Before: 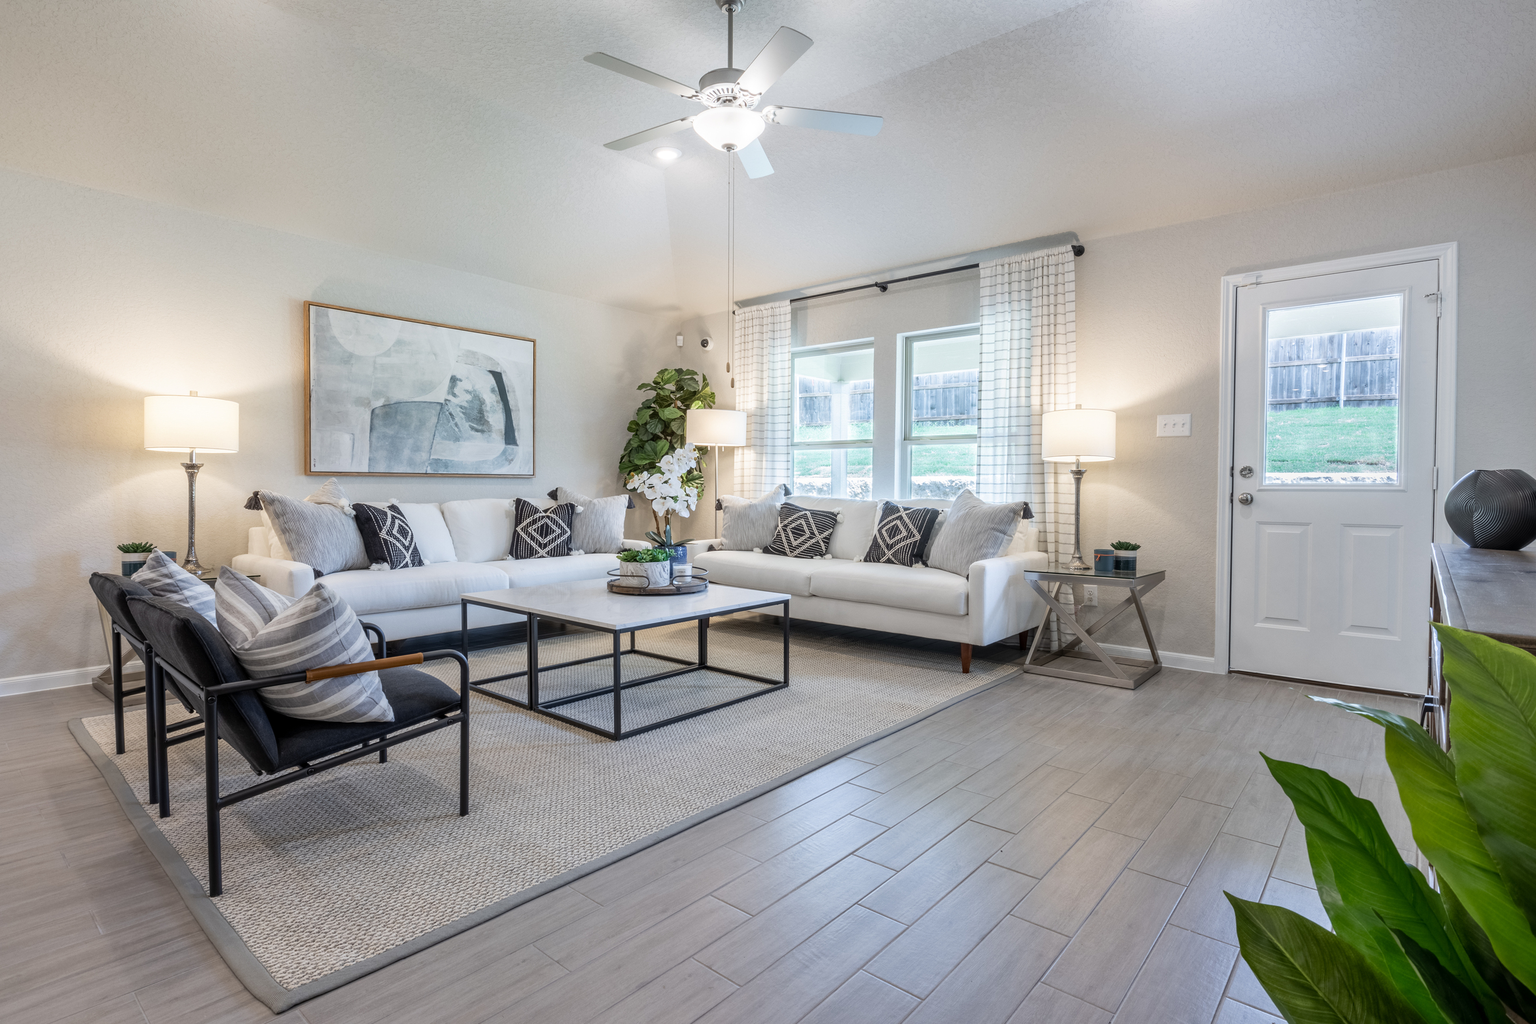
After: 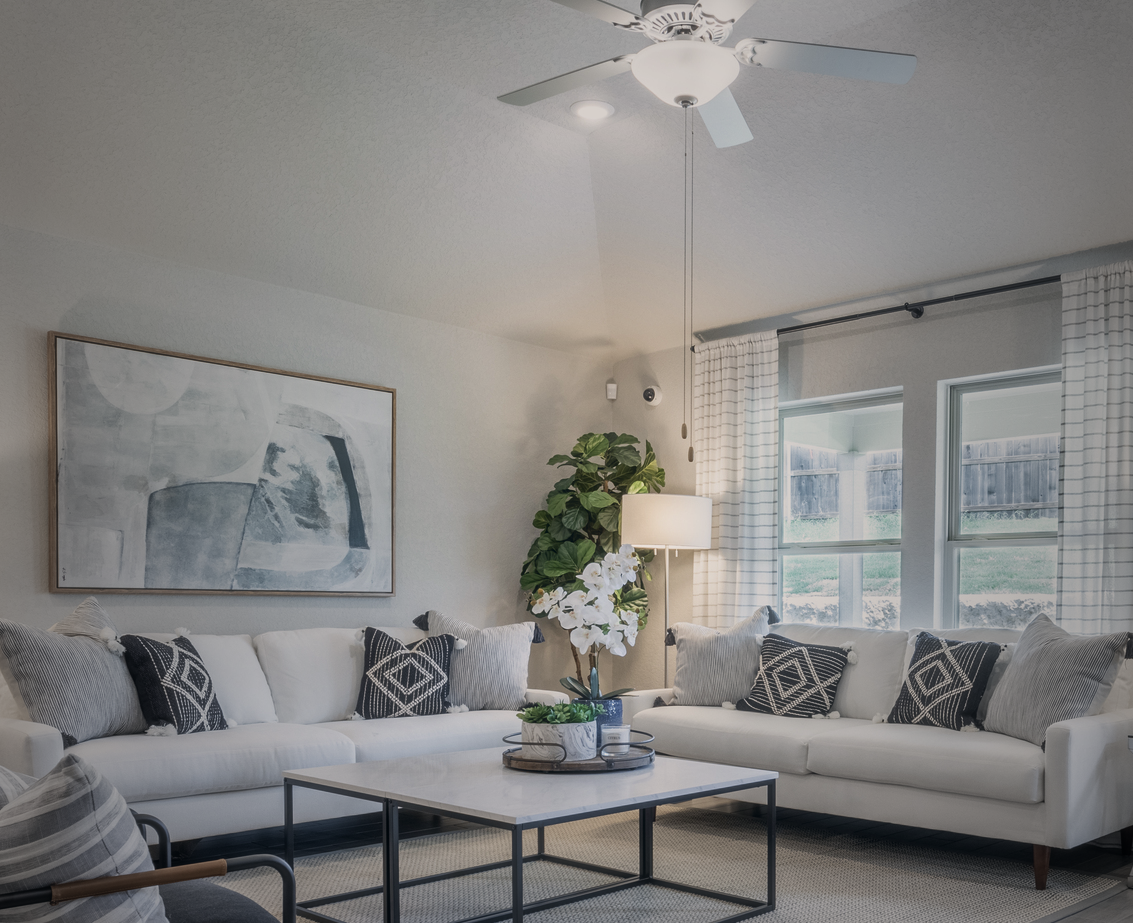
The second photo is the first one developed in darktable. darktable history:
exposure: exposure -0.305 EV, compensate highlight preservation false
vignetting: fall-off start 19.06%, fall-off radius 137.21%, width/height ratio 0.615, shape 0.595, unbound false
crop: left 17.729%, top 7.853%, right 33.085%, bottom 32.027%
shadows and highlights: low approximation 0.01, soften with gaussian
haze removal: strength -0.051, compatibility mode true, adaptive false
color correction: highlights a* 2.83, highlights b* 5, shadows a* -2.12, shadows b* -4.86, saturation 0.793
velvia: on, module defaults
